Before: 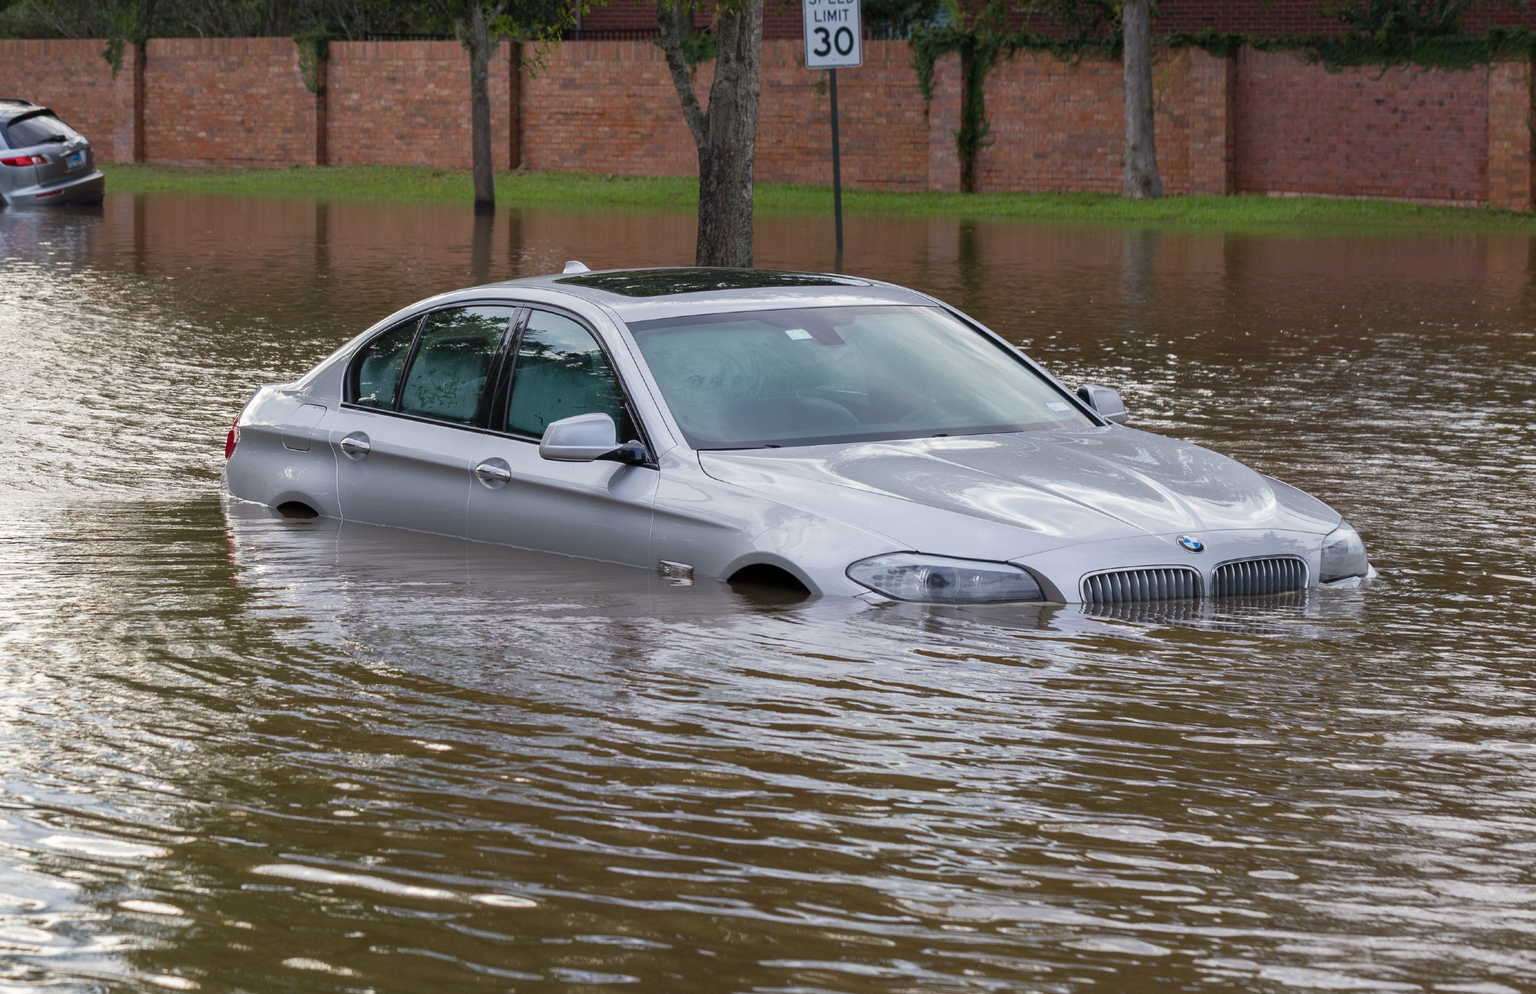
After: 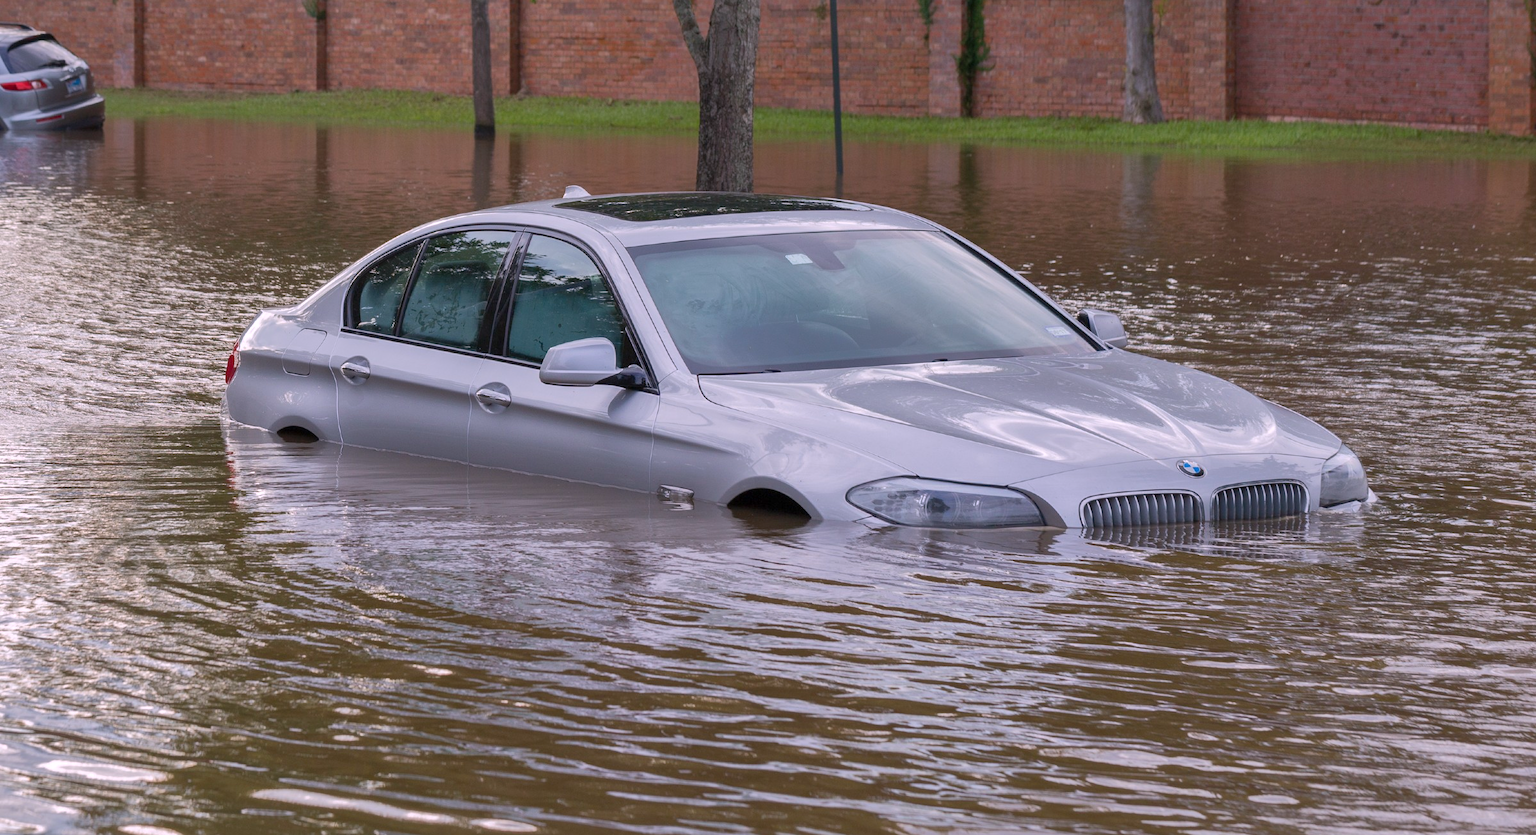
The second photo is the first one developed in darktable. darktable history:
crop: top 7.625%, bottom 8.027%
shadows and highlights: highlights -60
white balance: red 1.05, blue 1.072
